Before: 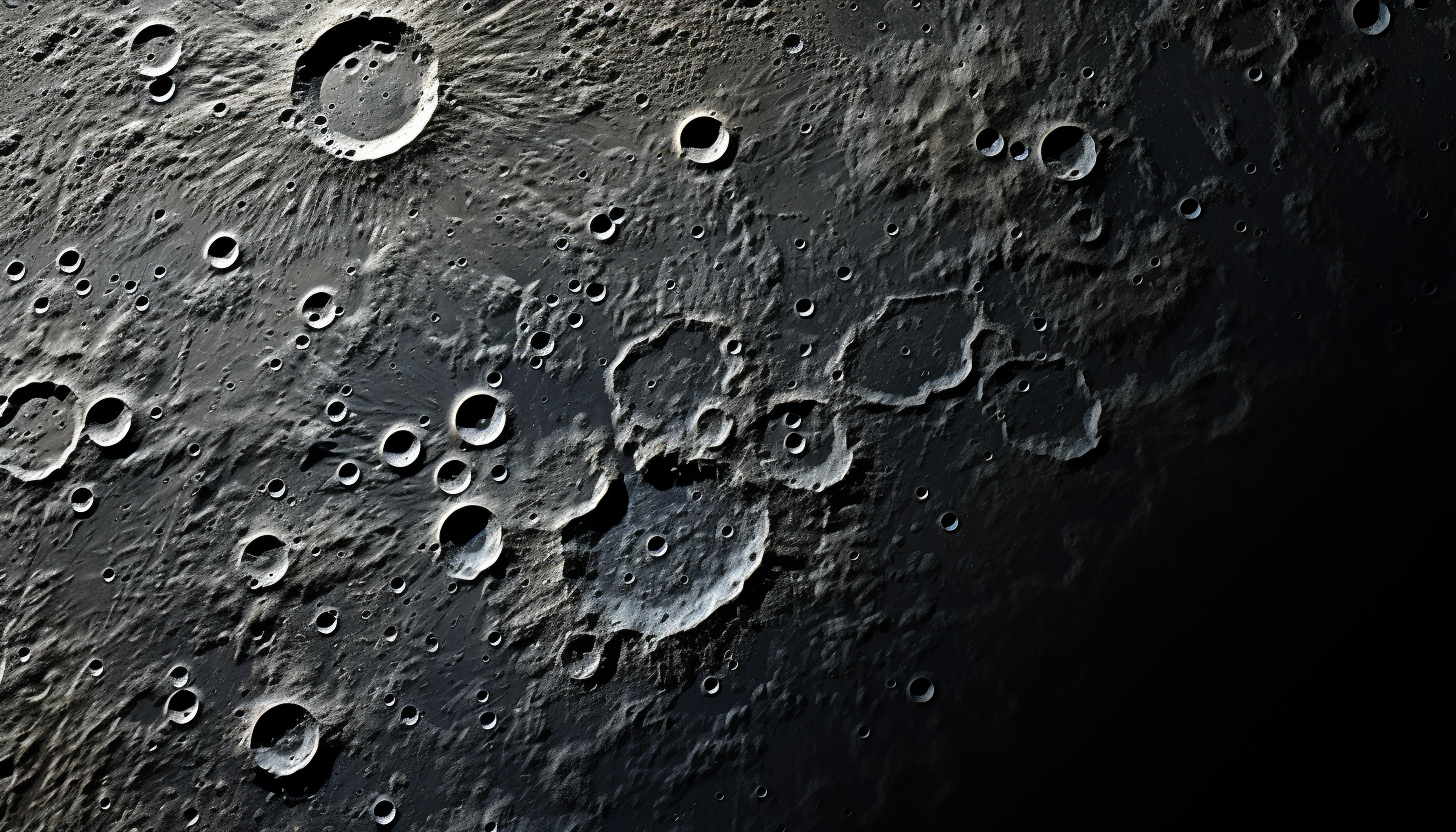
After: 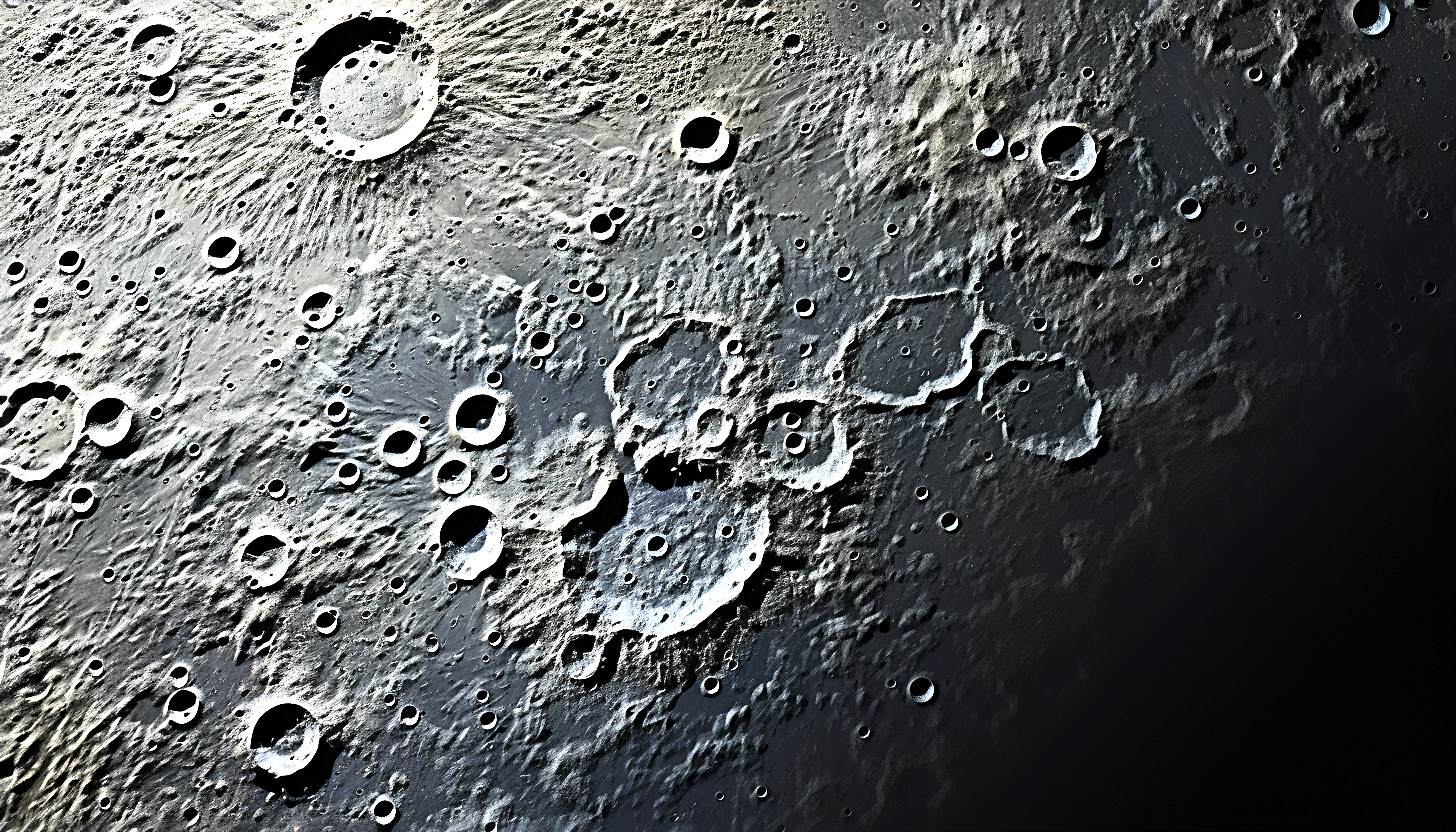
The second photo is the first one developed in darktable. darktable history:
sharpen: radius 3.985
exposure: exposure 1.501 EV, compensate highlight preservation false
base curve: curves: ch0 [(0, 0) (0.579, 0.807) (1, 1)]
